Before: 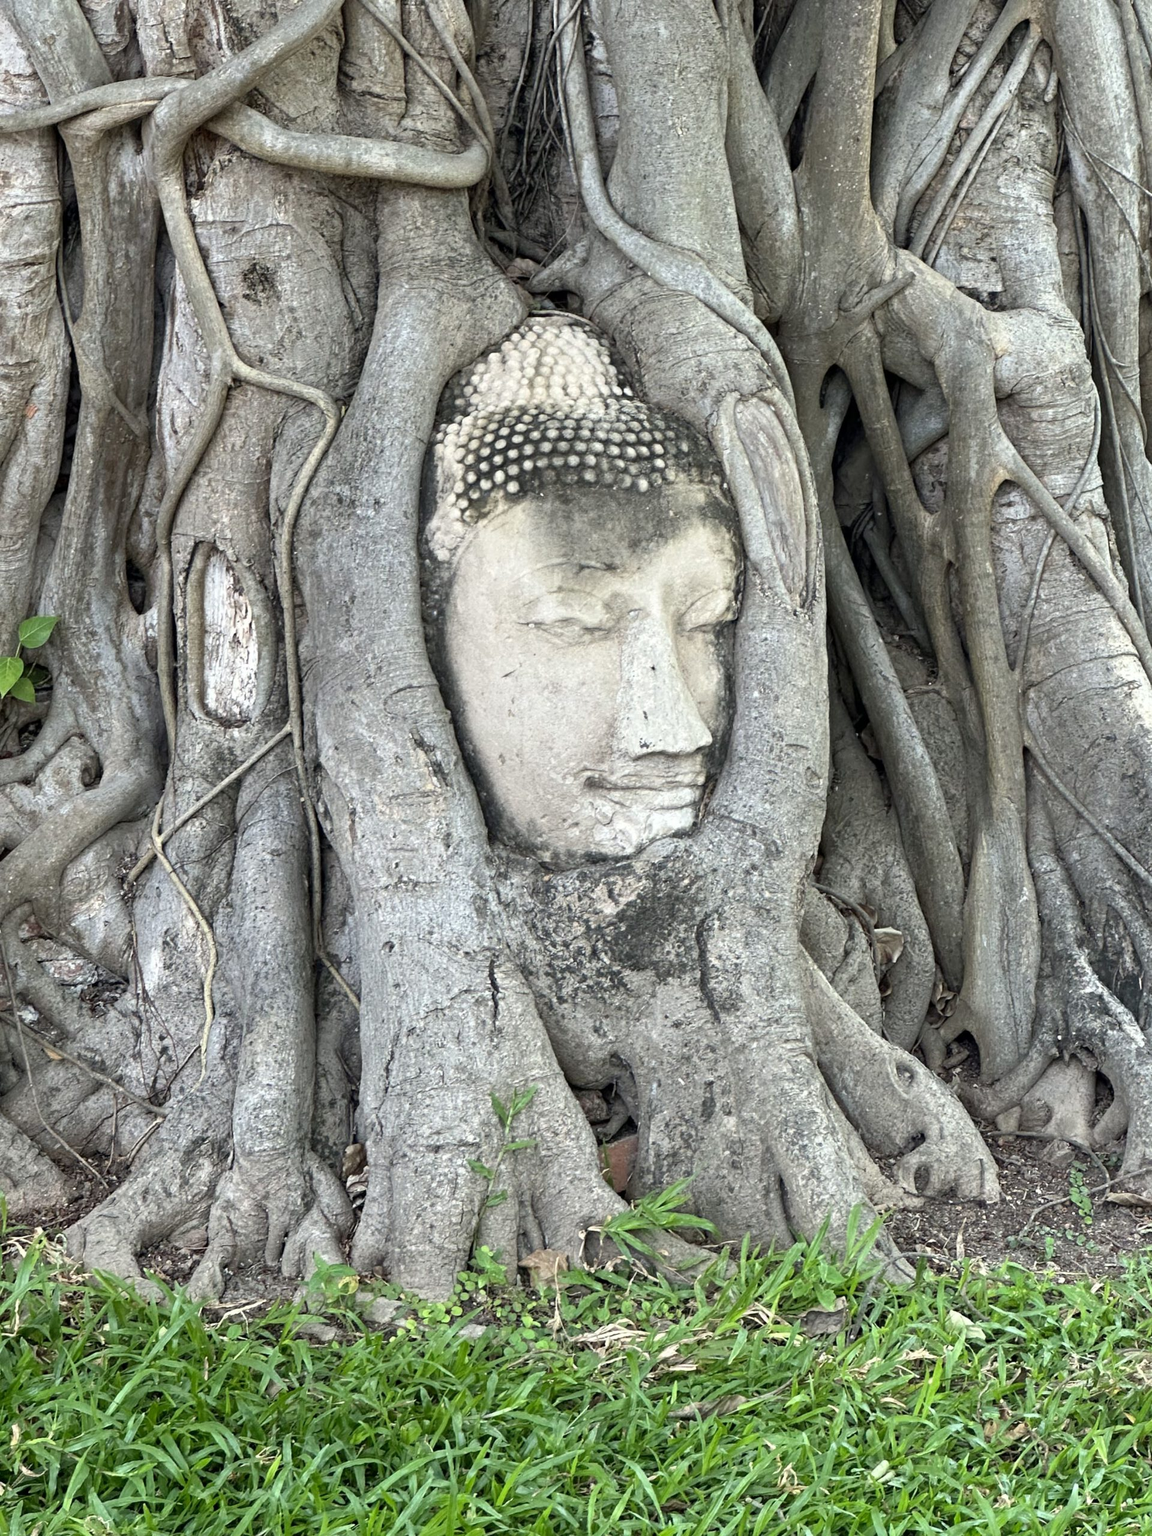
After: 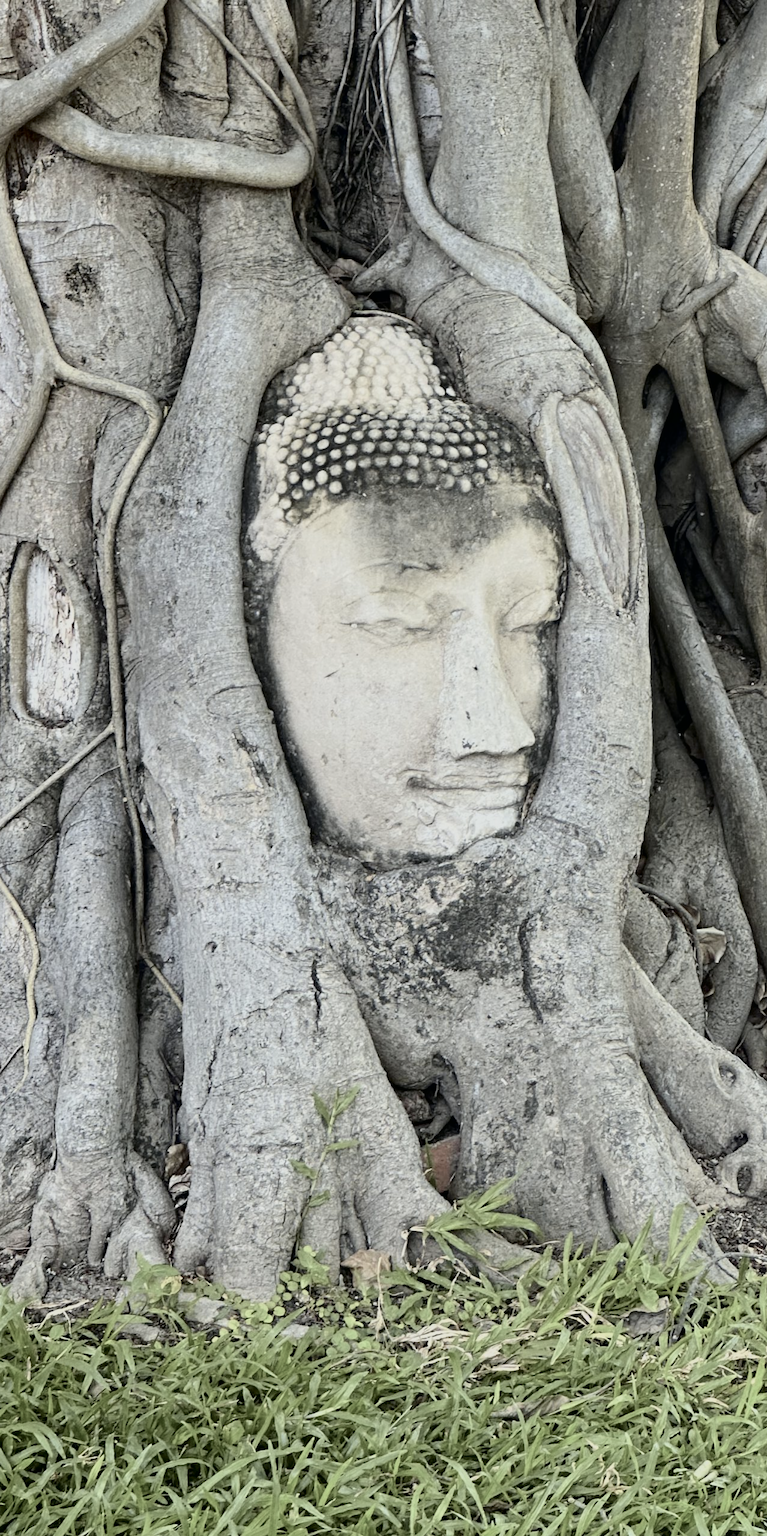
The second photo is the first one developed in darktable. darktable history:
crop: left 15.419%, right 17.914%
white balance: emerald 1
tone curve: curves: ch0 [(0, 0) (0.049, 0.01) (0.154, 0.081) (0.491, 0.519) (0.748, 0.765) (1, 0.919)]; ch1 [(0, 0) (0.172, 0.123) (0.317, 0.272) (0.401, 0.422) (0.499, 0.497) (0.531, 0.54) (0.615, 0.603) (0.741, 0.783) (1, 1)]; ch2 [(0, 0) (0.411, 0.424) (0.483, 0.478) (0.544, 0.56) (0.686, 0.638) (1, 1)], color space Lab, independent channels, preserve colors none
contrast brightness saturation: contrast -0.05, saturation -0.41
